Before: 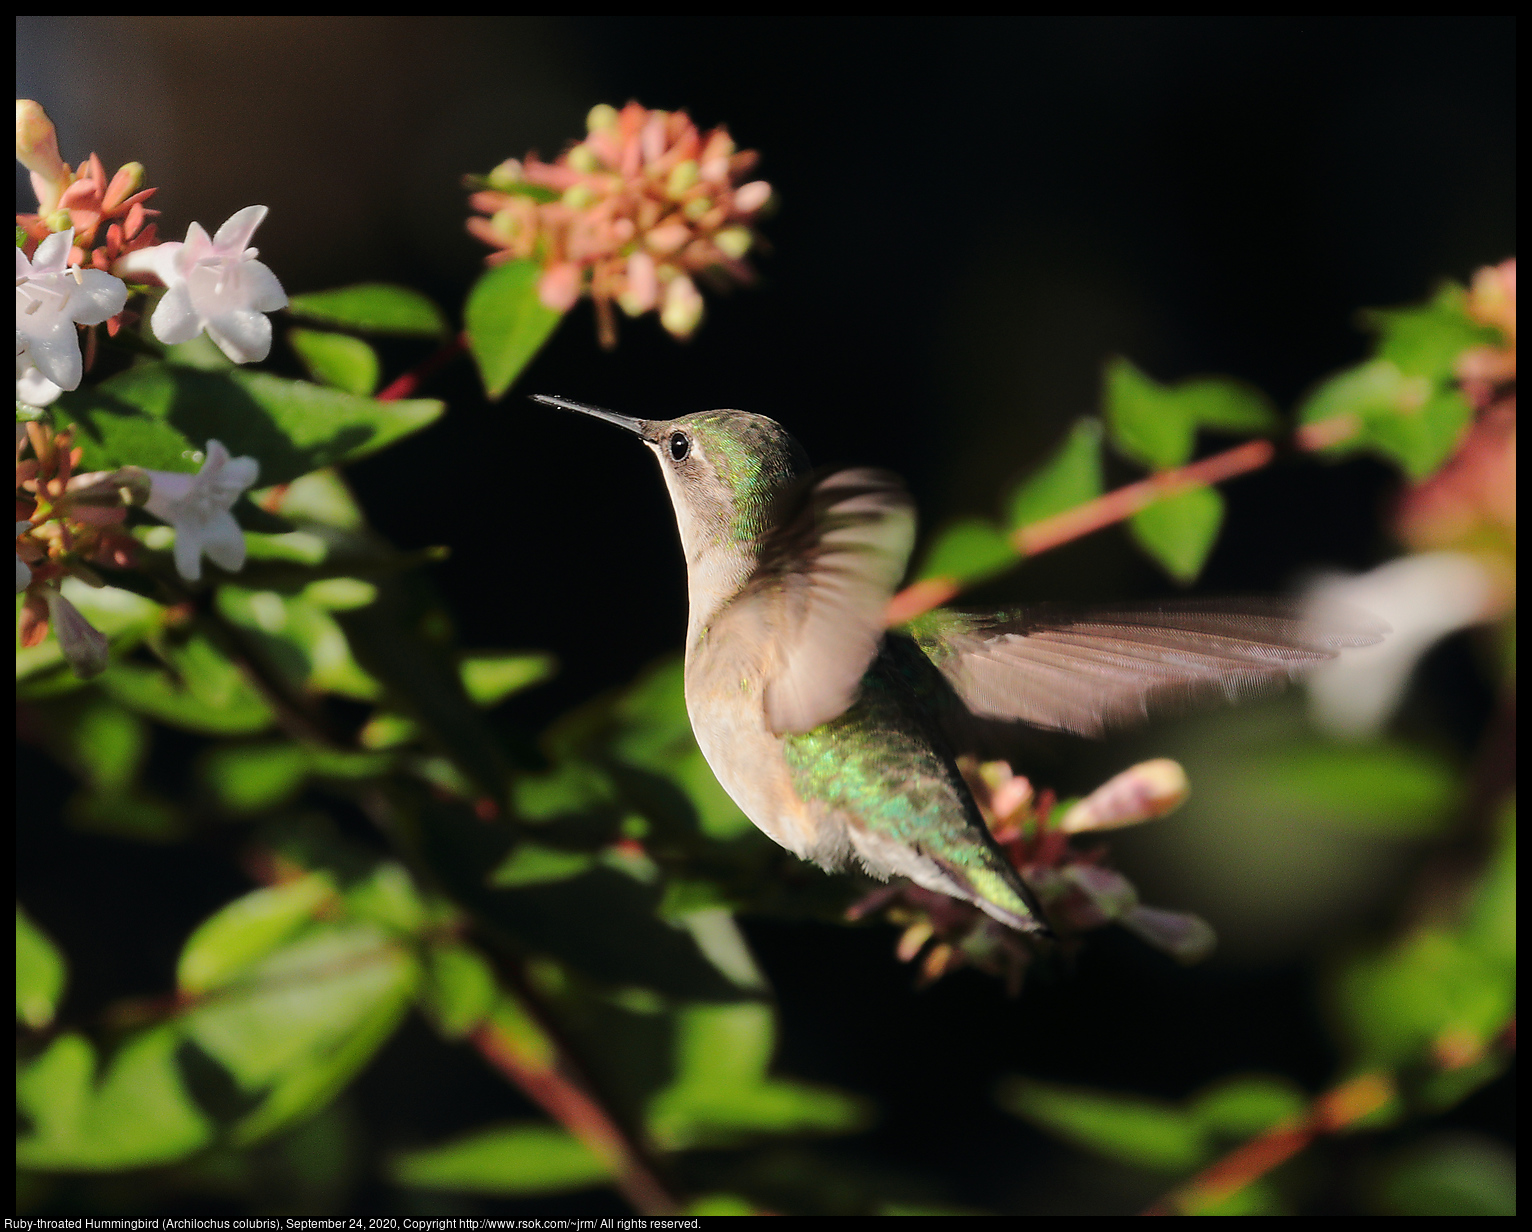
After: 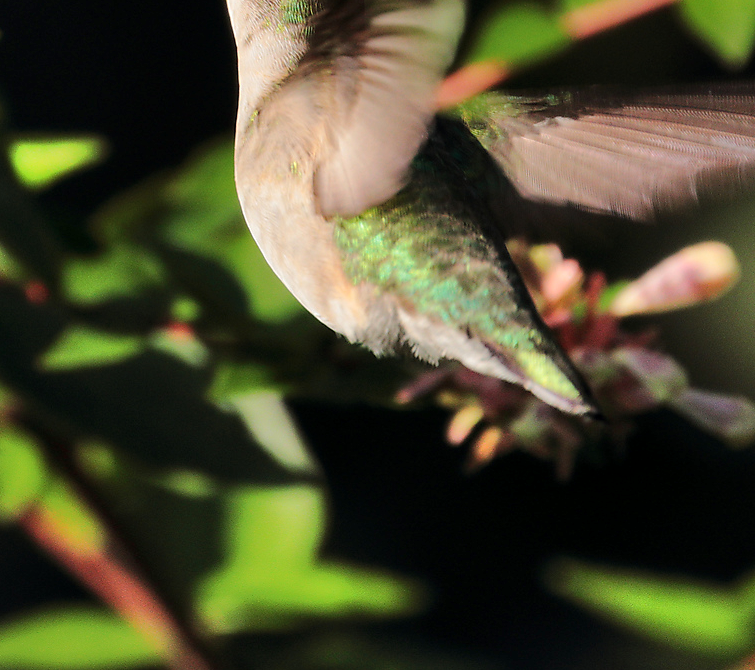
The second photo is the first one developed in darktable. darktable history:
local contrast: highlights 104%, shadows 102%, detail 120%, midtone range 0.2
shadows and highlights: low approximation 0.01, soften with gaussian
crop: left 29.407%, top 42.044%, right 21.286%, bottom 3.502%
